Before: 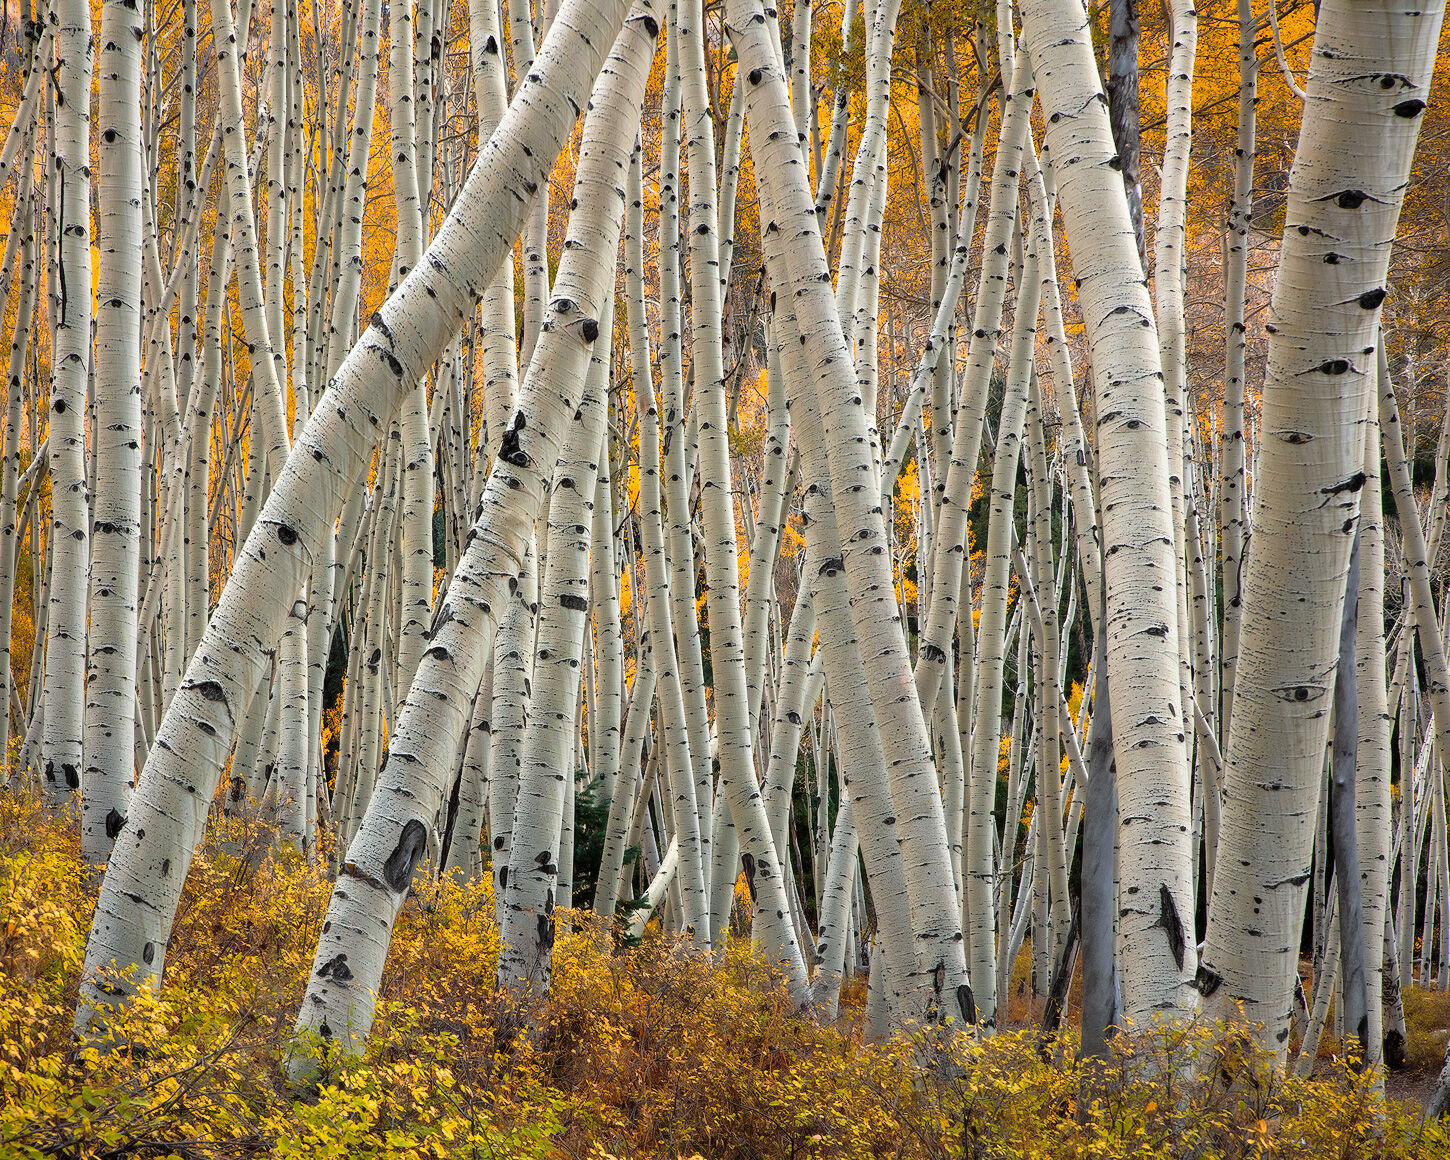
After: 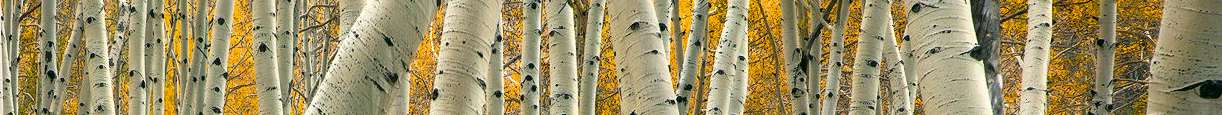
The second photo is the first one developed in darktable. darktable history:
color correction: highlights a* -0.482, highlights b* 9.48, shadows a* -9.48, shadows b* 0.803
crop and rotate: left 9.644%, top 9.491%, right 6.021%, bottom 80.509%
